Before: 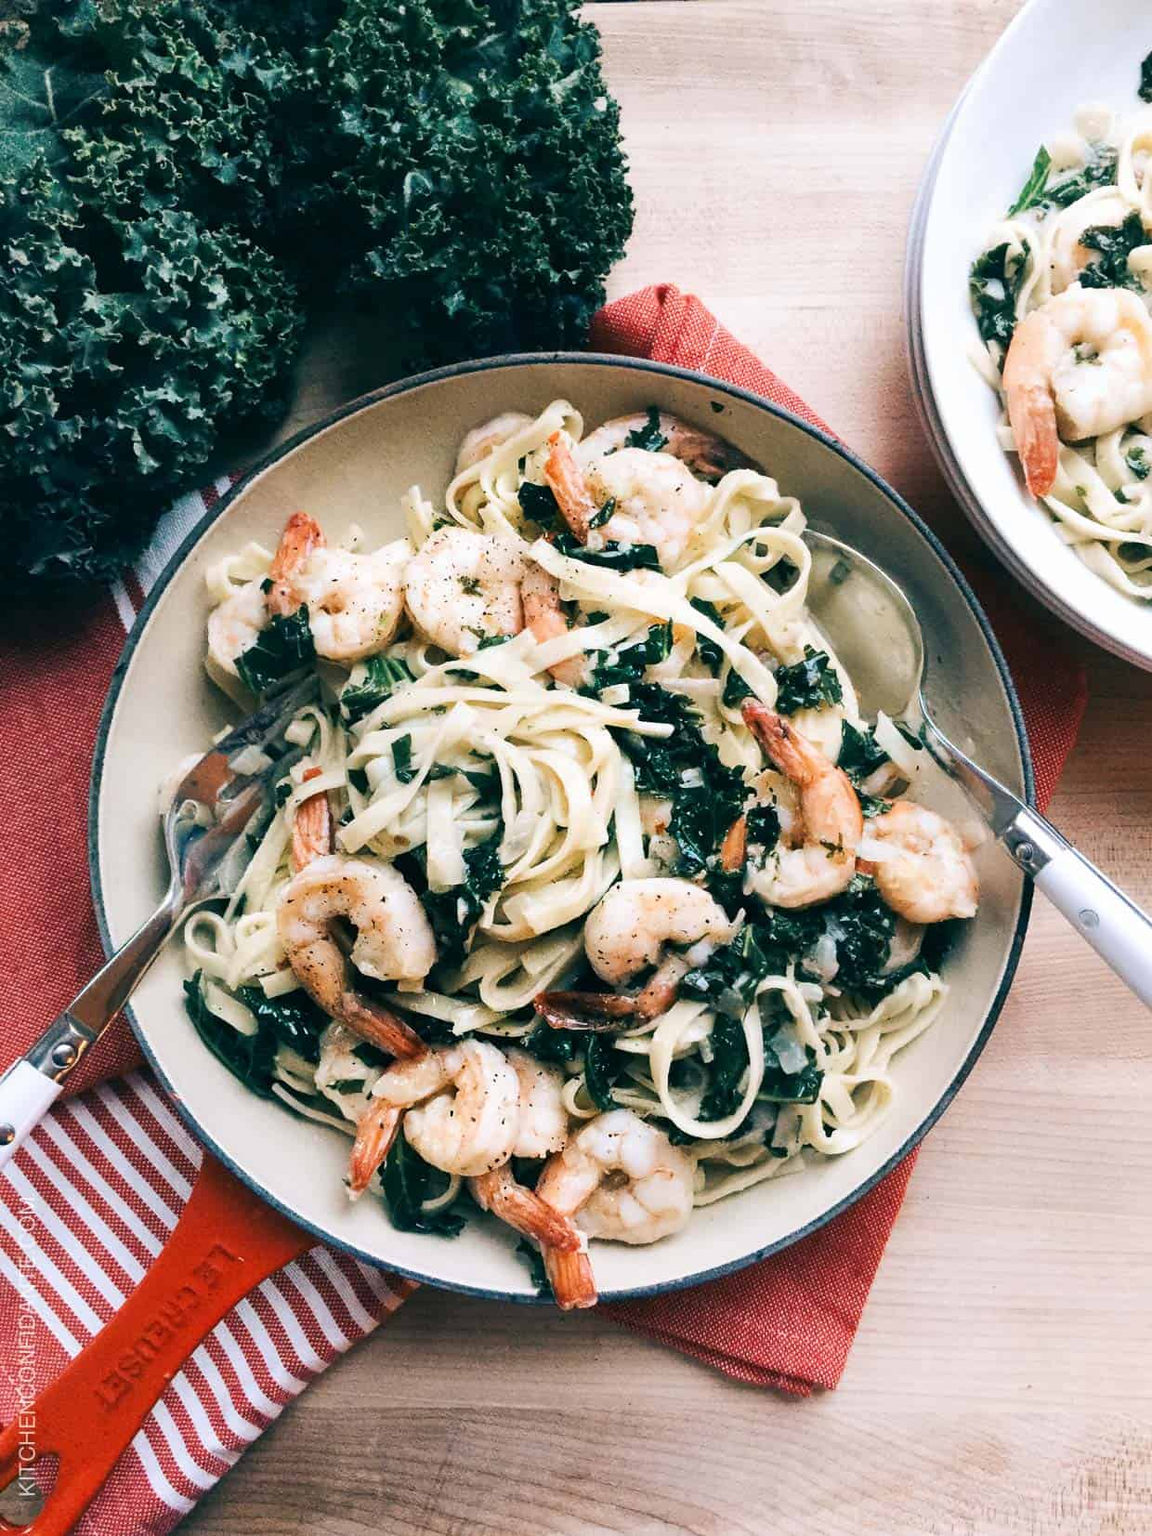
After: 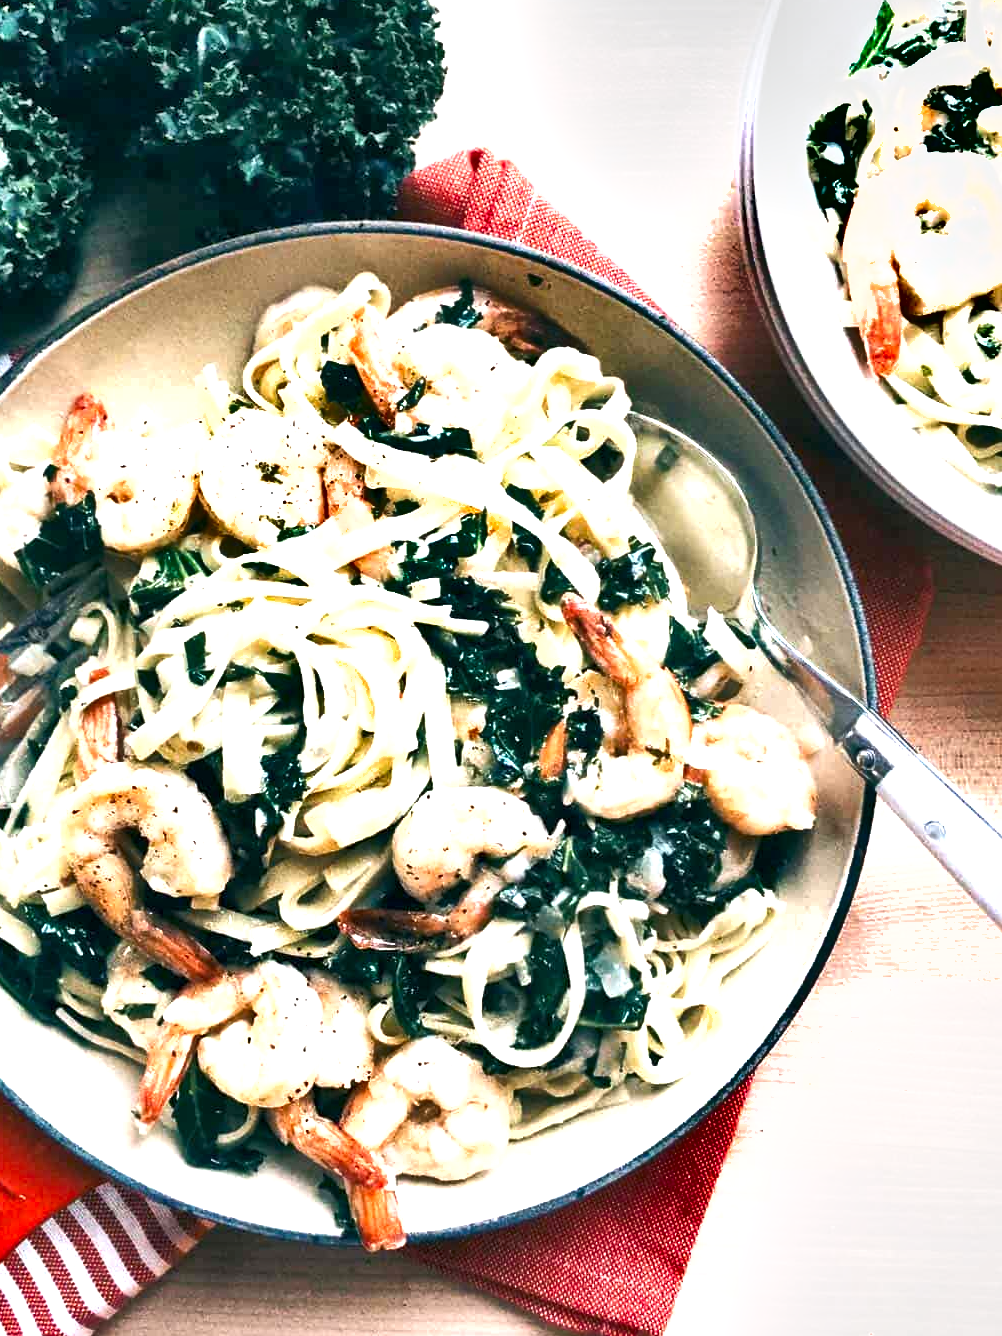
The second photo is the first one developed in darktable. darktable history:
crop: left 19.159%, top 9.58%, bottom 9.58%
shadows and highlights: white point adjustment 0.05, highlights color adjustment 55.9%, soften with gaussian
exposure: black level correction 0.001, exposure 1.05 EV, compensate exposure bias true, compensate highlight preservation false
local contrast: mode bilateral grid, contrast 20, coarseness 50, detail 120%, midtone range 0.2
